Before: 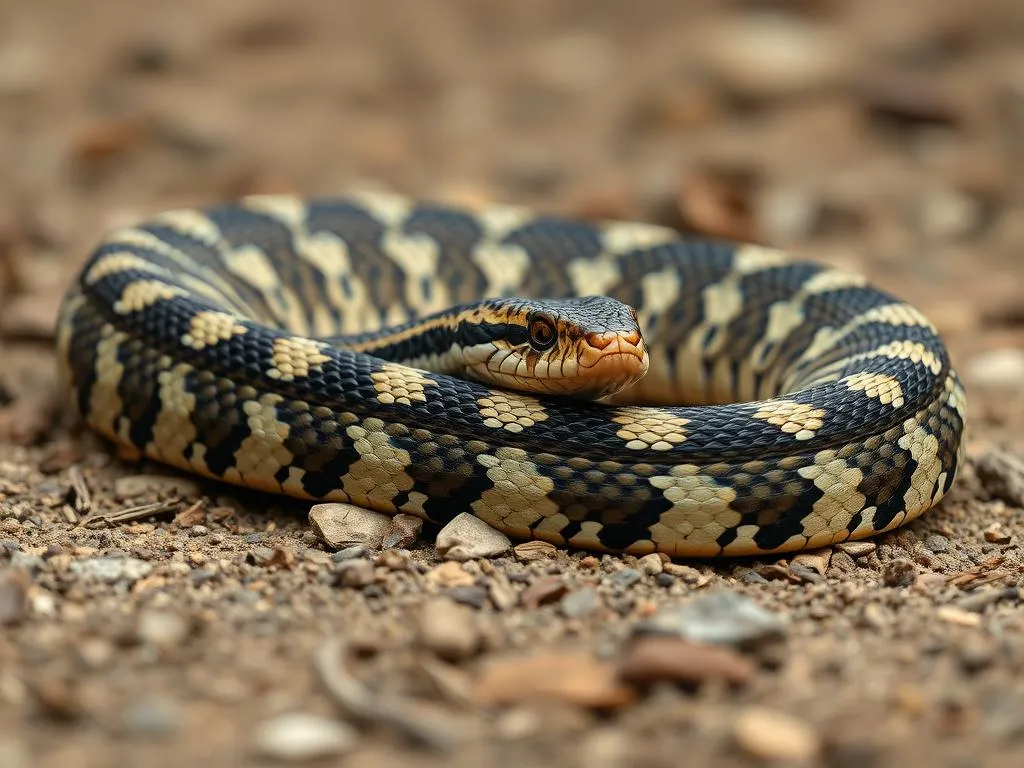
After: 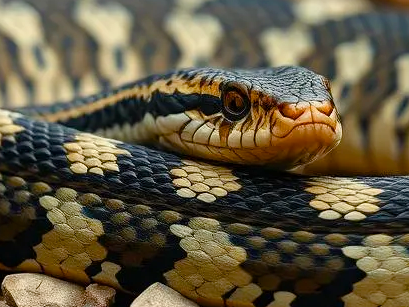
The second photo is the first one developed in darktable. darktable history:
color balance rgb: perceptual saturation grading › global saturation 20%, perceptual saturation grading › highlights -25%, perceptual saturation grading › shadows 25%
crop: left 30%, top 30%, right 30%, bottom 30%
